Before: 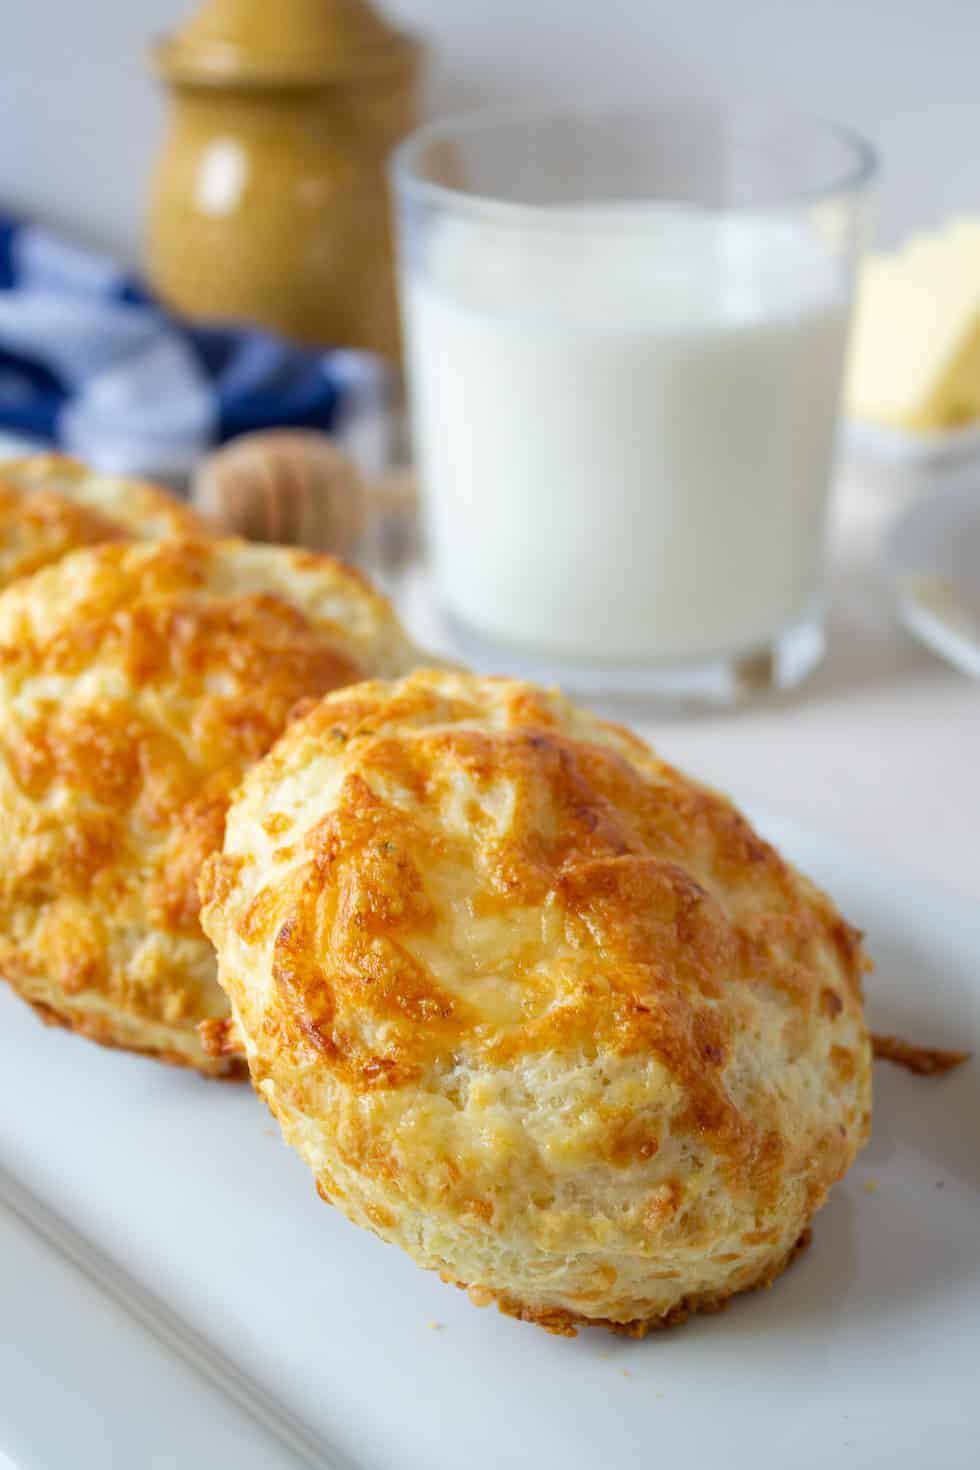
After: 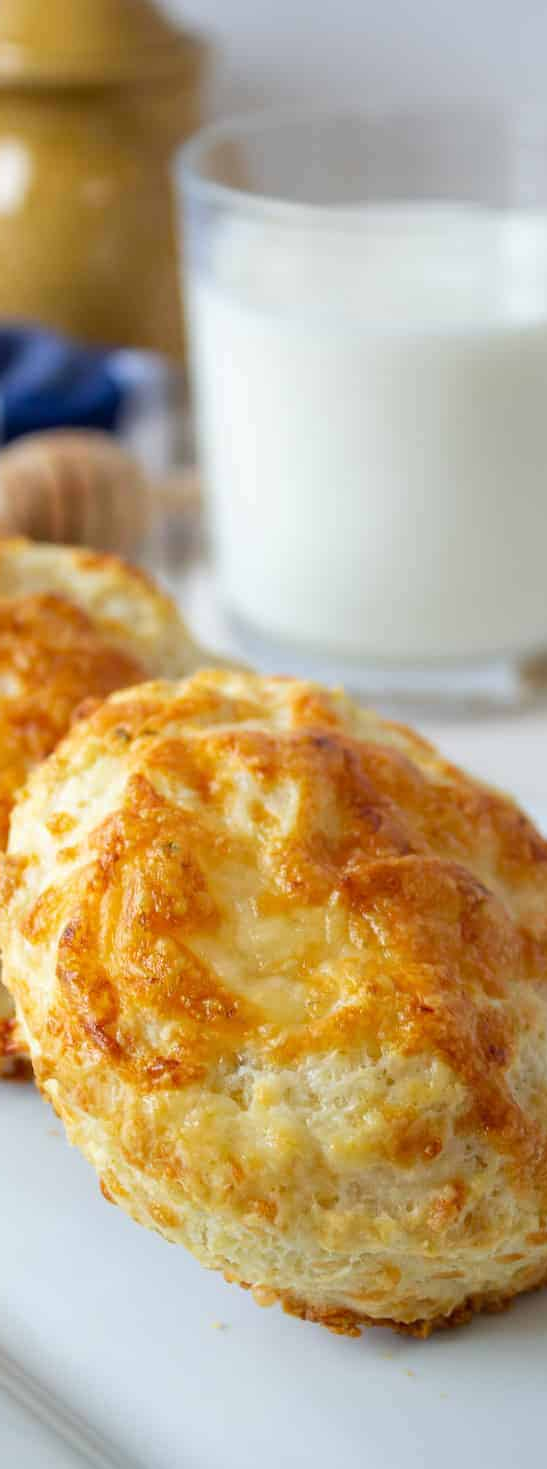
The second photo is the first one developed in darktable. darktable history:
crop: left 22.098%, right 22.082%, bottom 0.006%
